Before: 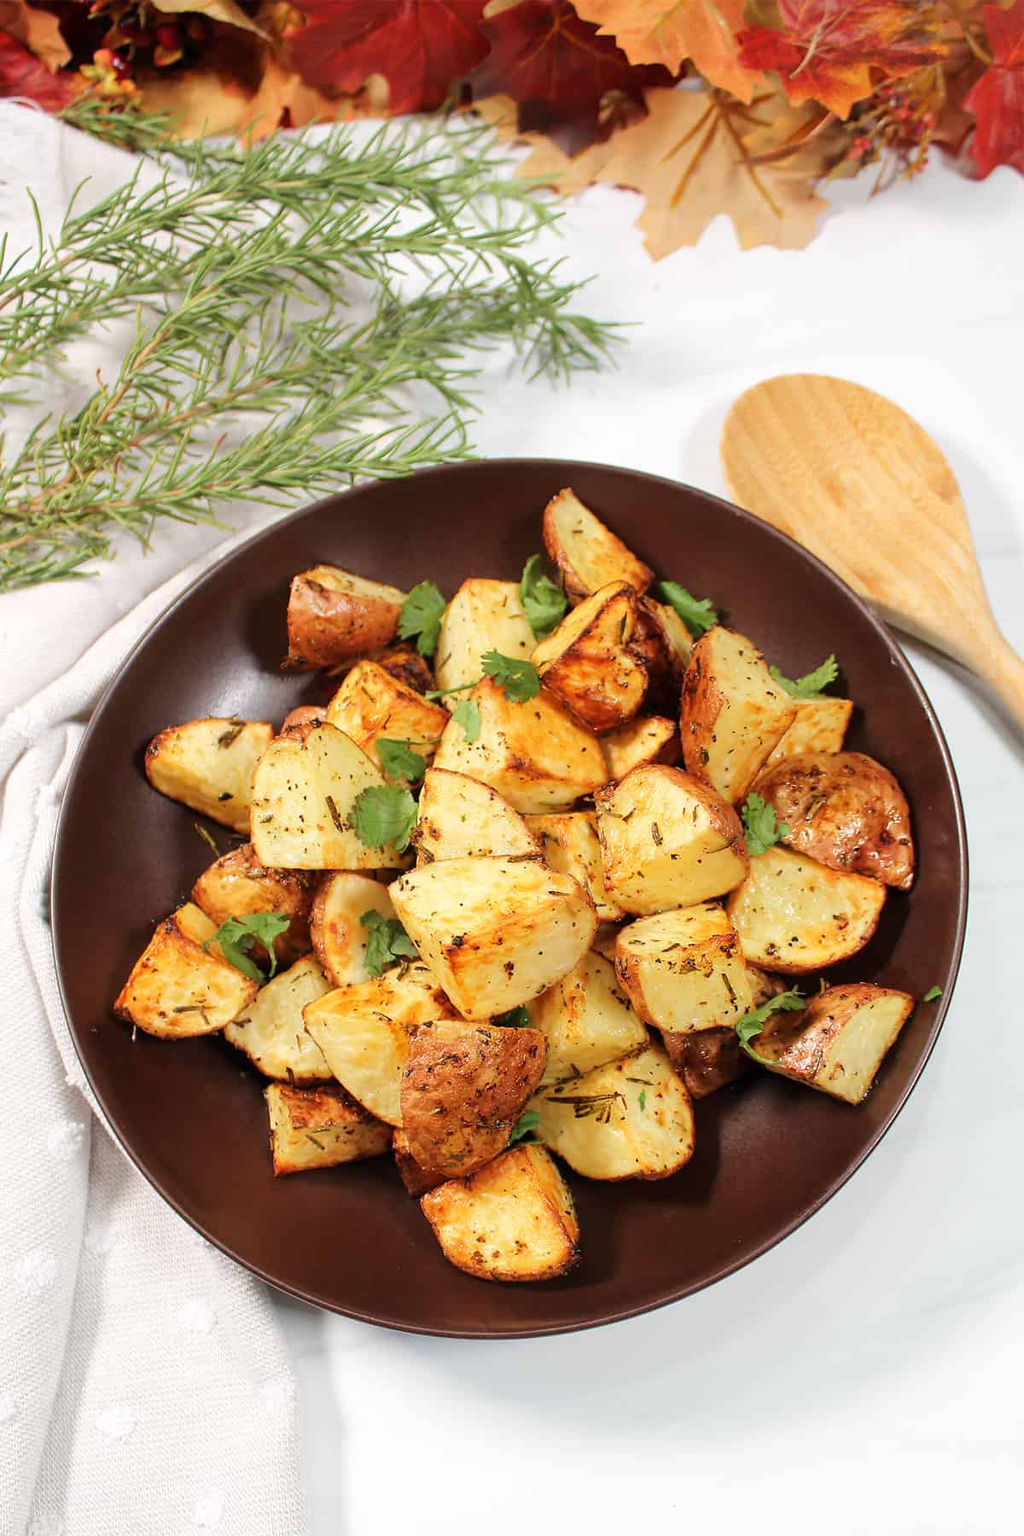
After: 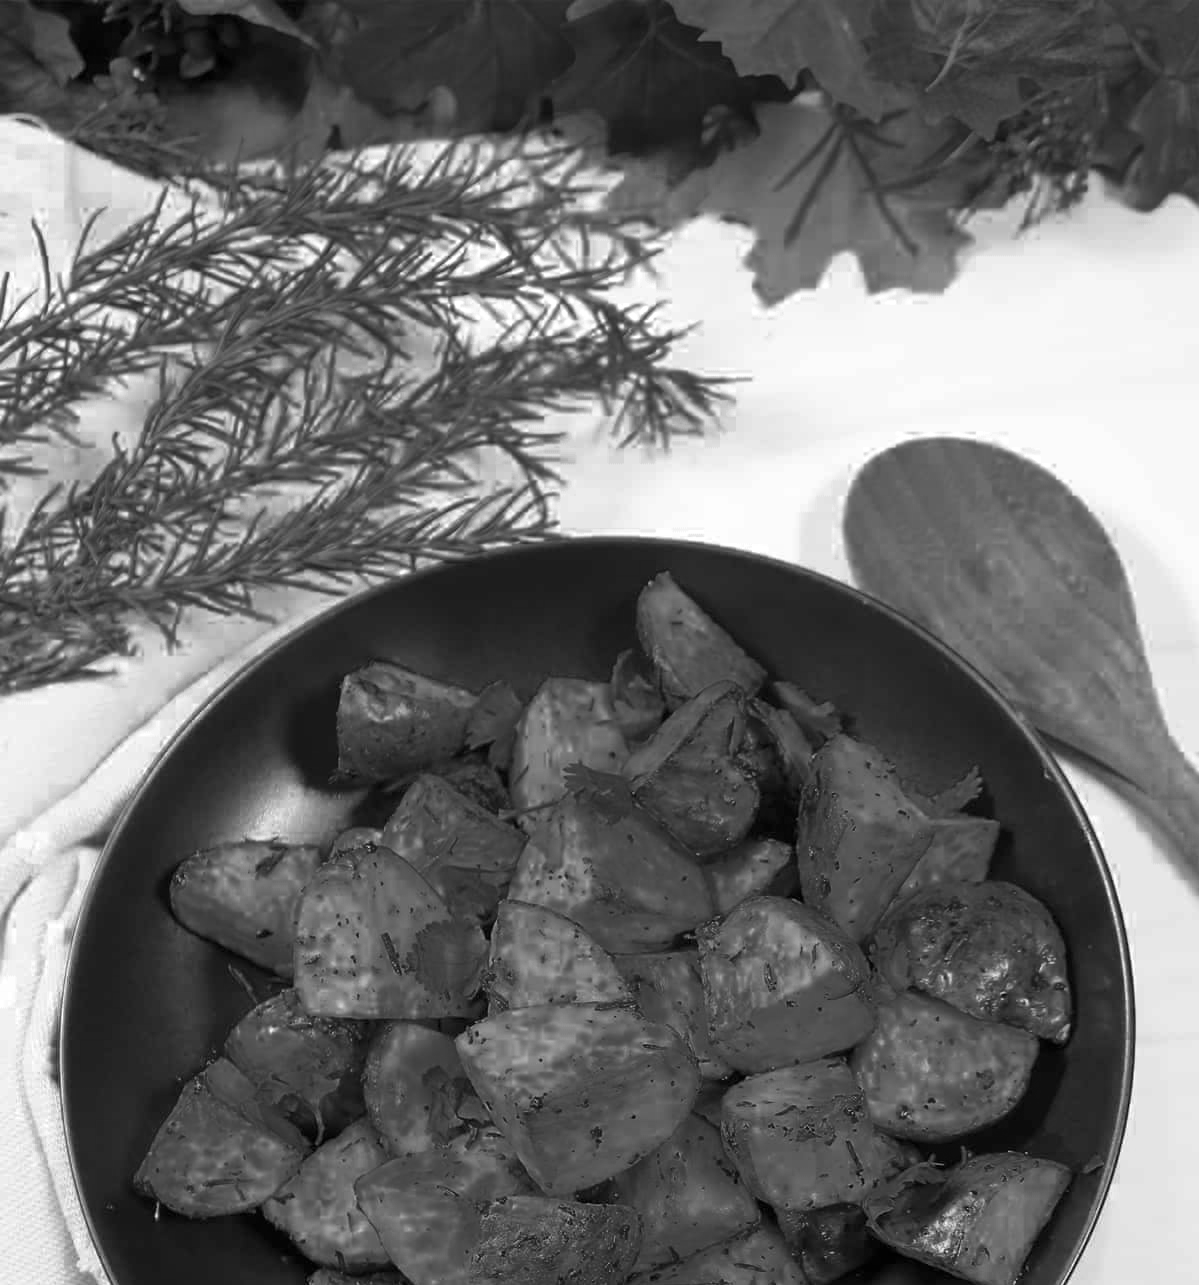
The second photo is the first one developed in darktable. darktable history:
crop: bottom 28.576%
color zones: curves: ch0 [(0.287, 0.048) (0.493, 0.484) (0.737, 0.816)]; ch1 [(0, 0) (0.143, 0) (0.286, 0) (0.429, 0) (0.571, 0) (0.714, 0) (0.857, 0)]
